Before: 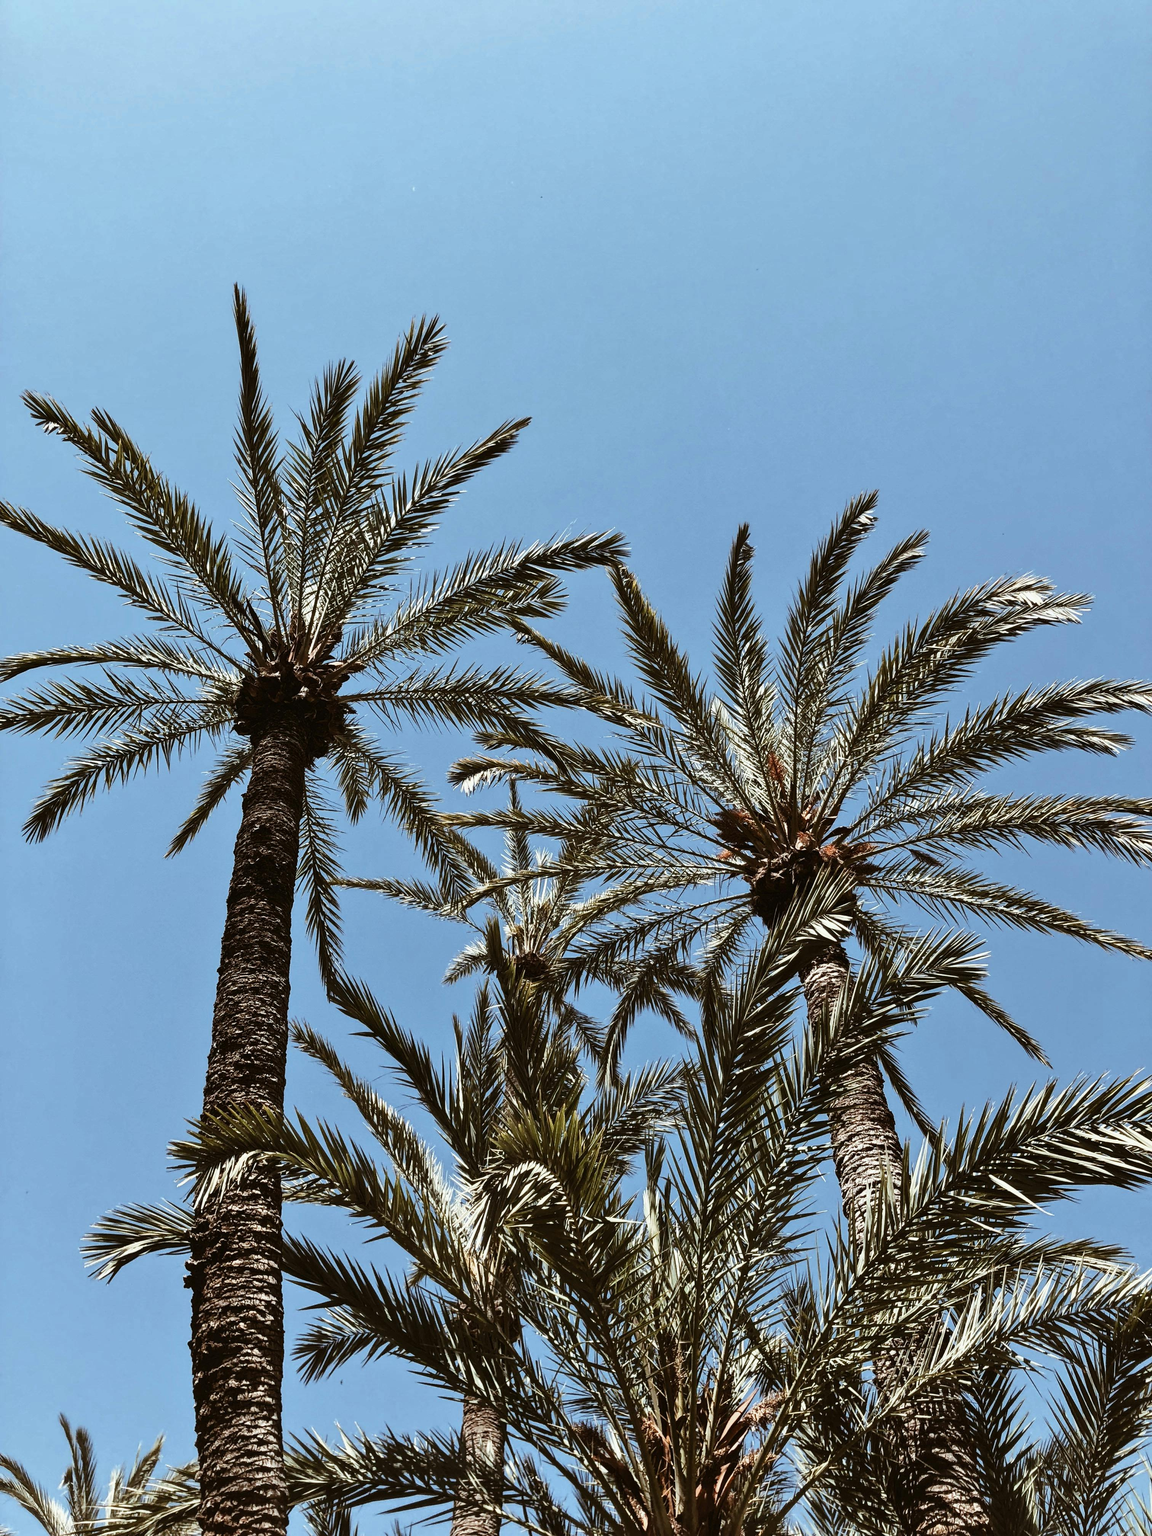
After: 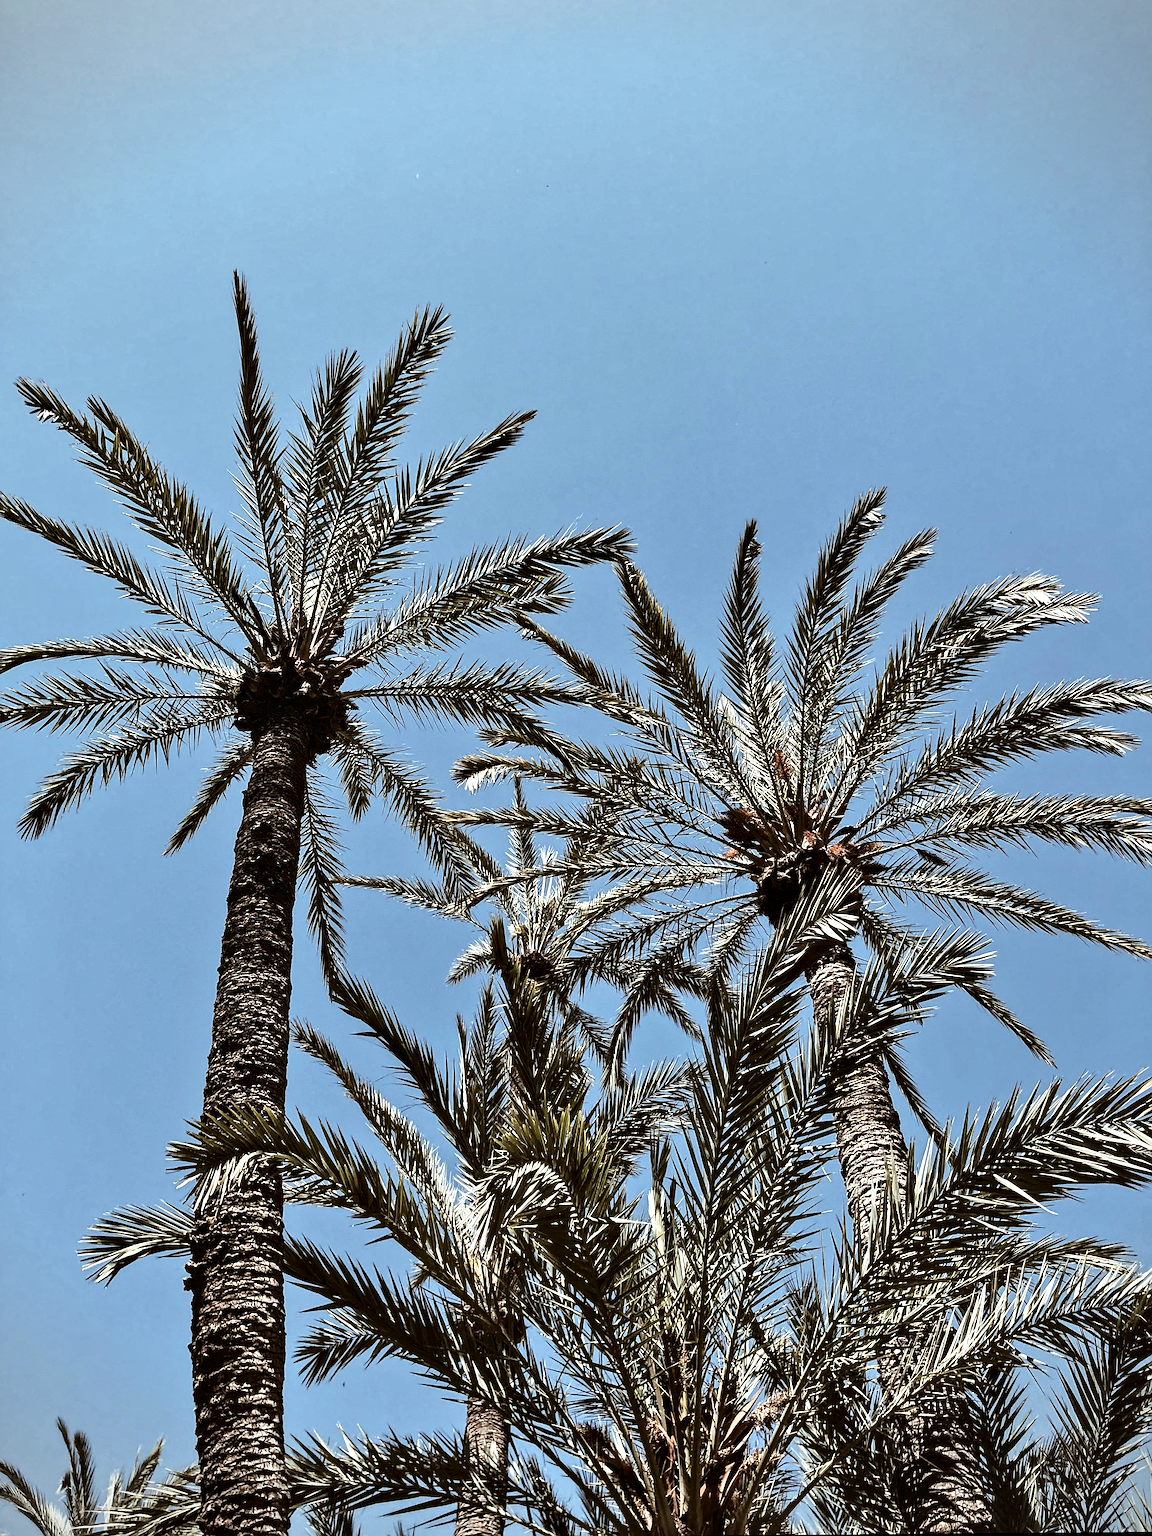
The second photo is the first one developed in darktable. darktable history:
sharpen: on, module defaults
vignetting: fall-off start 91.19%
rotate and perspective: rotation 0.174°, lens shift (vertical) 0.013, lens shift (horizontal) 0.019, shear 0.001, automatic cropping original format, crop left 0.007, crop right 0.991, crop top 0.016, crop bottom 0.997
white balance: emerald 1
contrast equalizer: y [[0.524, 0.538, 0.547, 0.548, 0.538, 0.524], [0.5 ×6], [0.5 ×6], [0 ×6], [0 ×6]]
